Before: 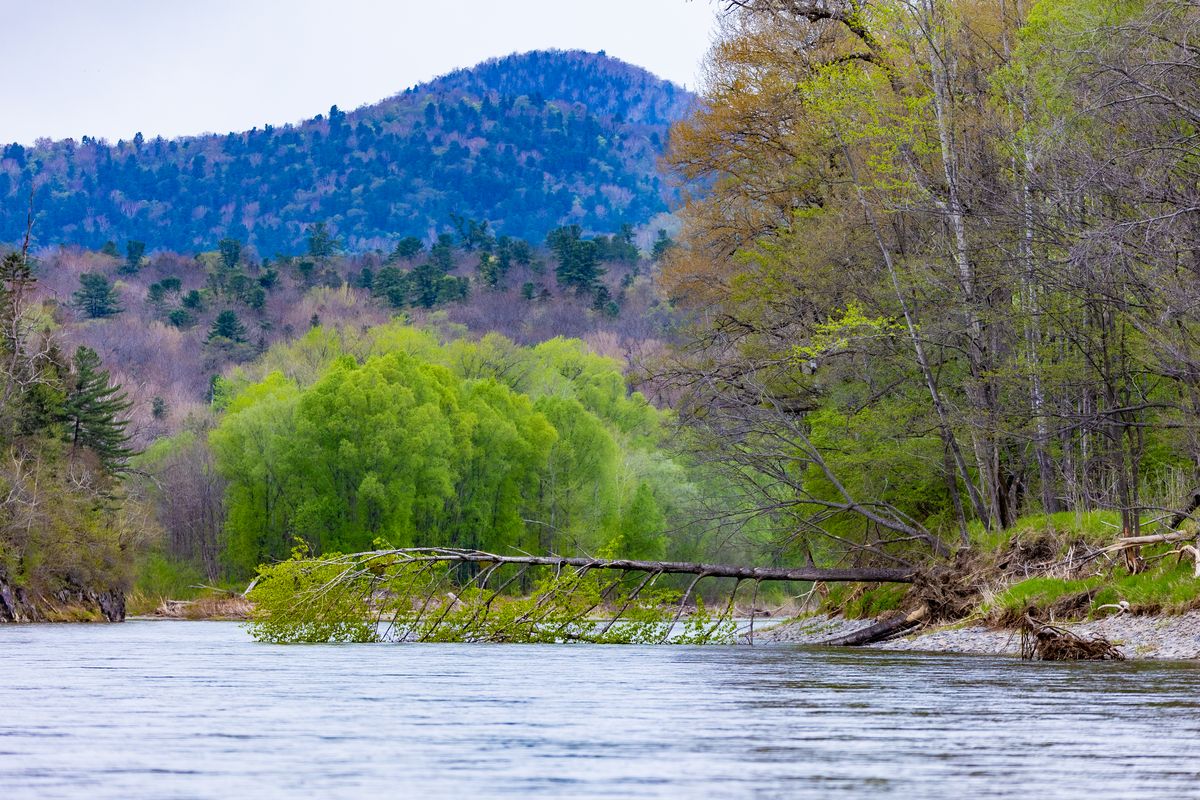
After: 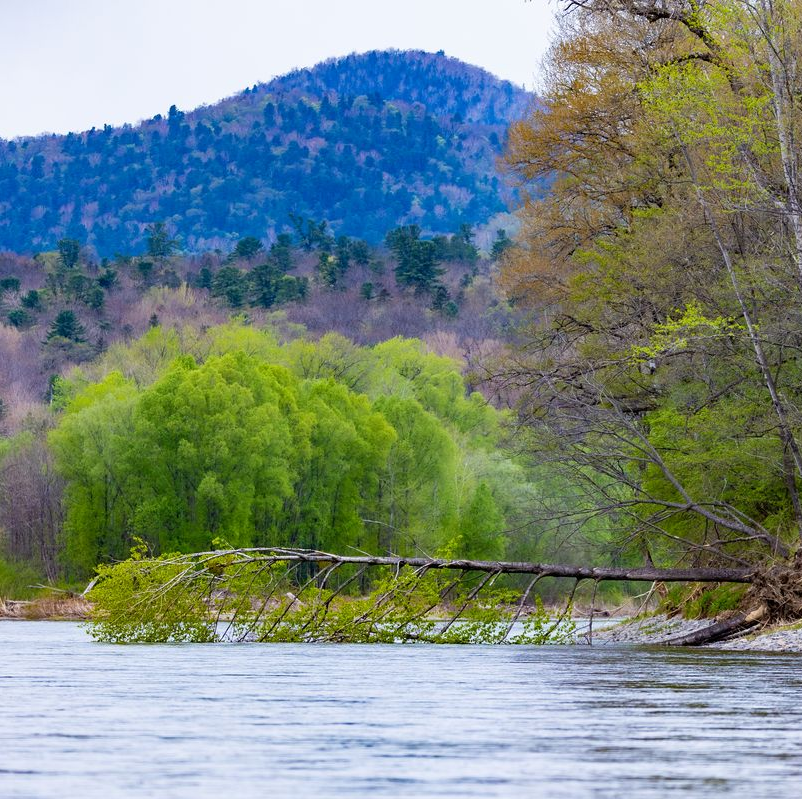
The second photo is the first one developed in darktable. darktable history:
crop and rotate: left 13.499%, right 19.584%
